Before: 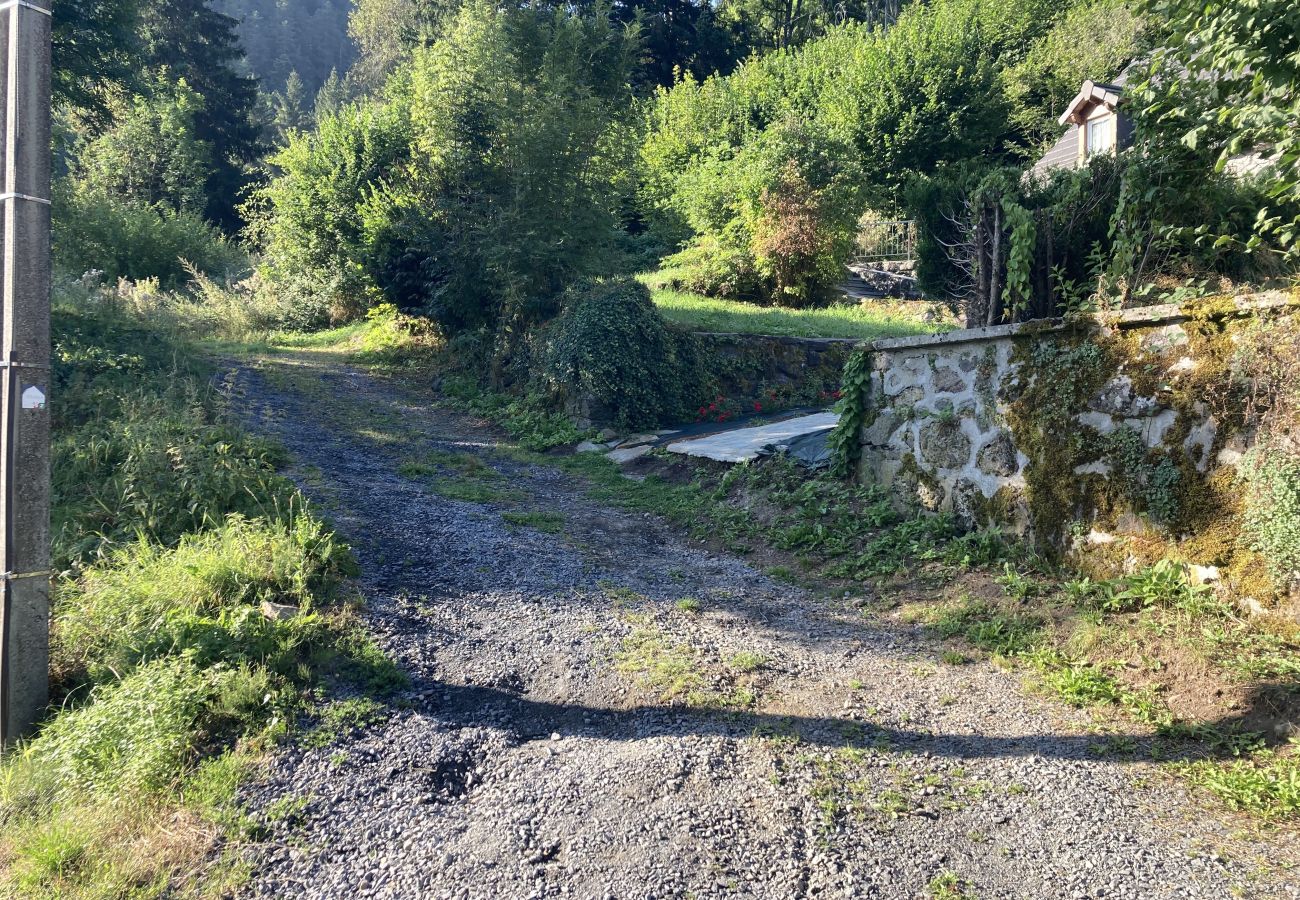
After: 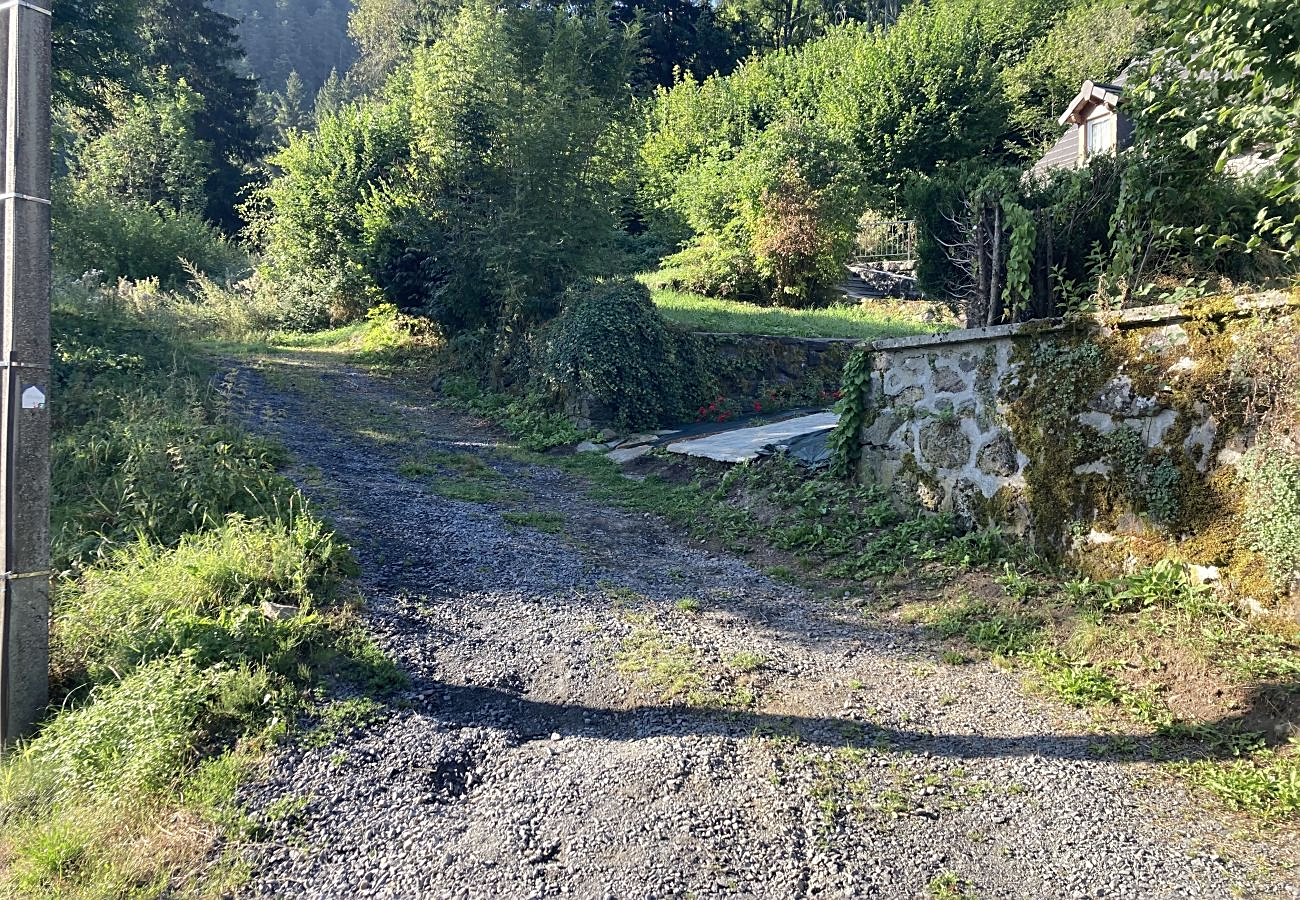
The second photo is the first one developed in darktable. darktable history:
sharpen: on, module defaults
shadows and highlights: shadows 25.34, highlights -26.49
